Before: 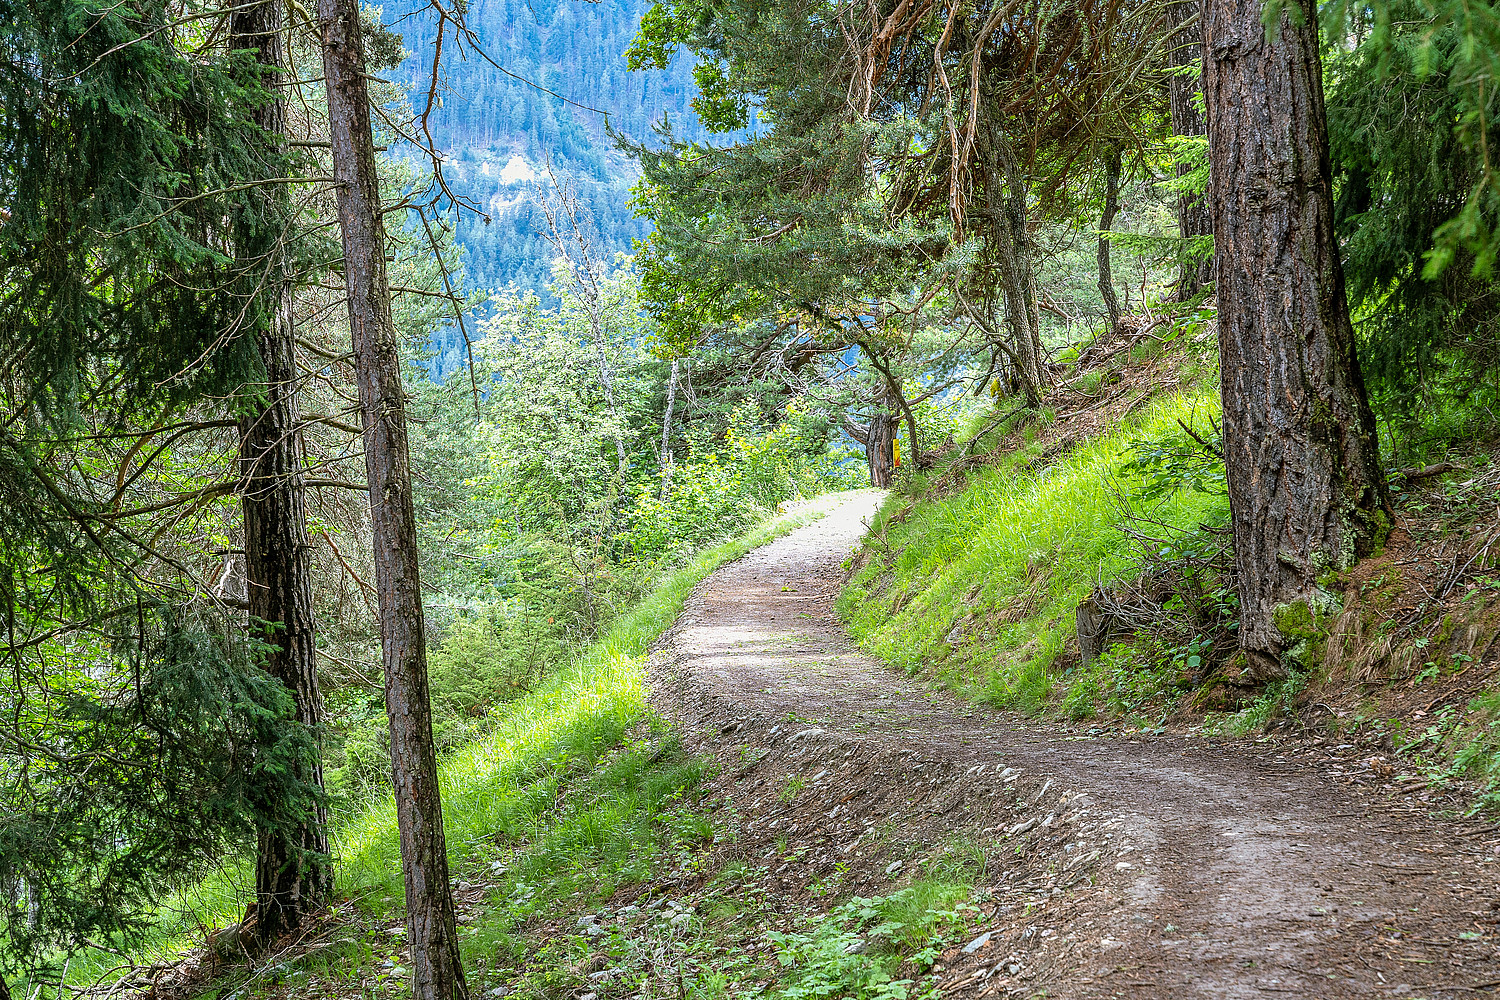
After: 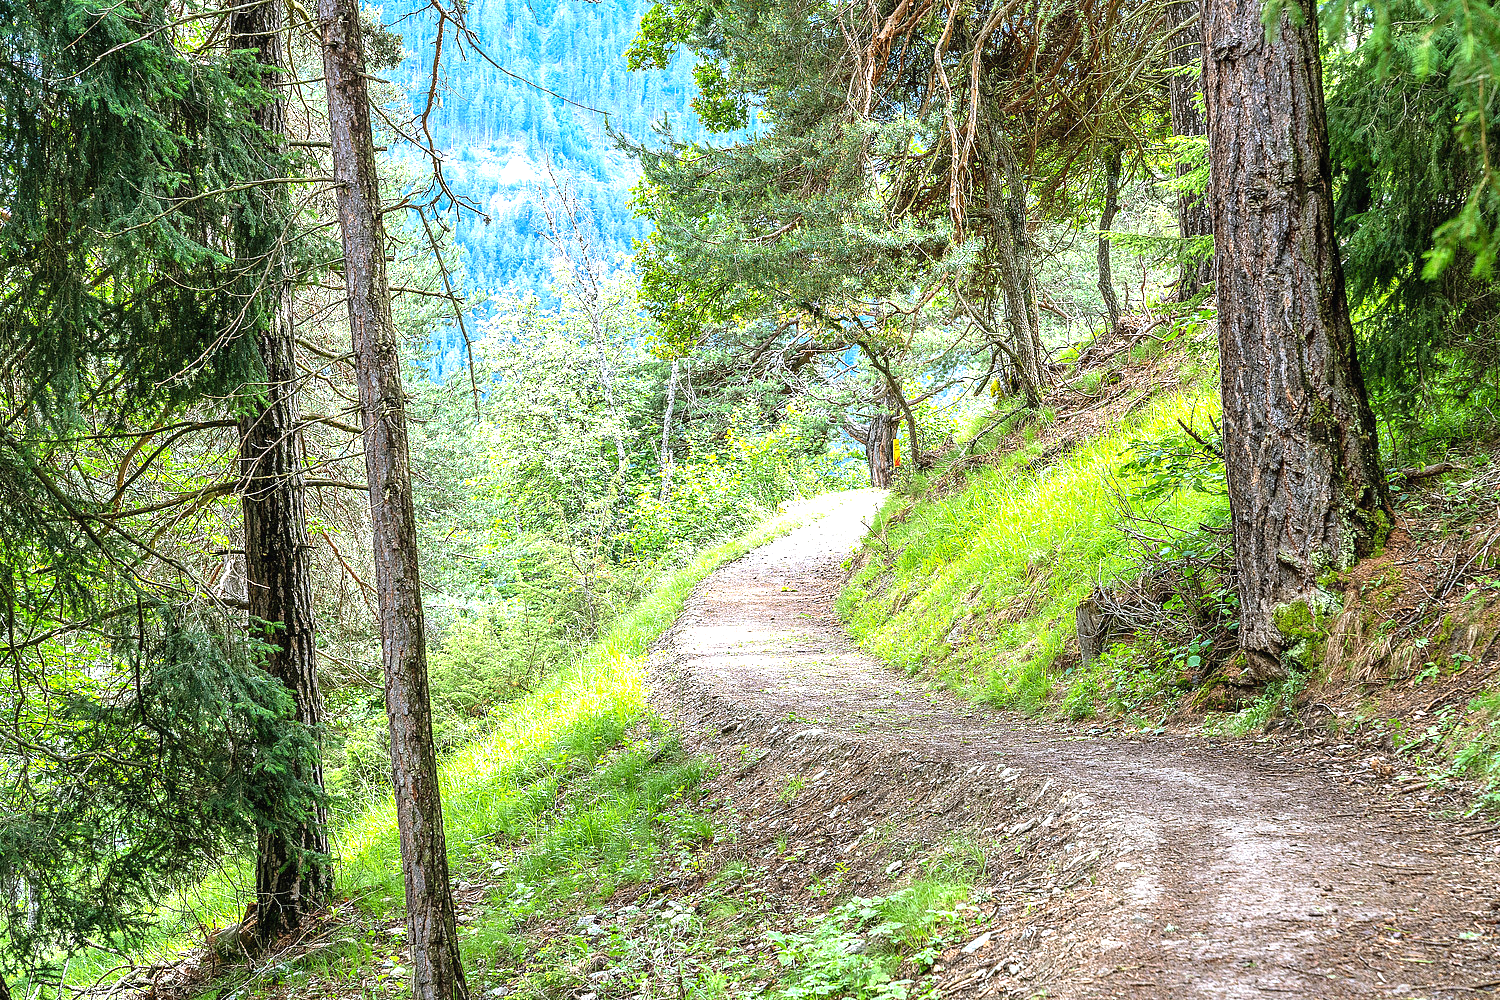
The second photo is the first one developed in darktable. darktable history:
exposure: black level correction -0.001, exposure 0.9 EV, compensate exposure bias true, compensate highlight preservation false
levels: levels [0, 0.492, 0.984]
